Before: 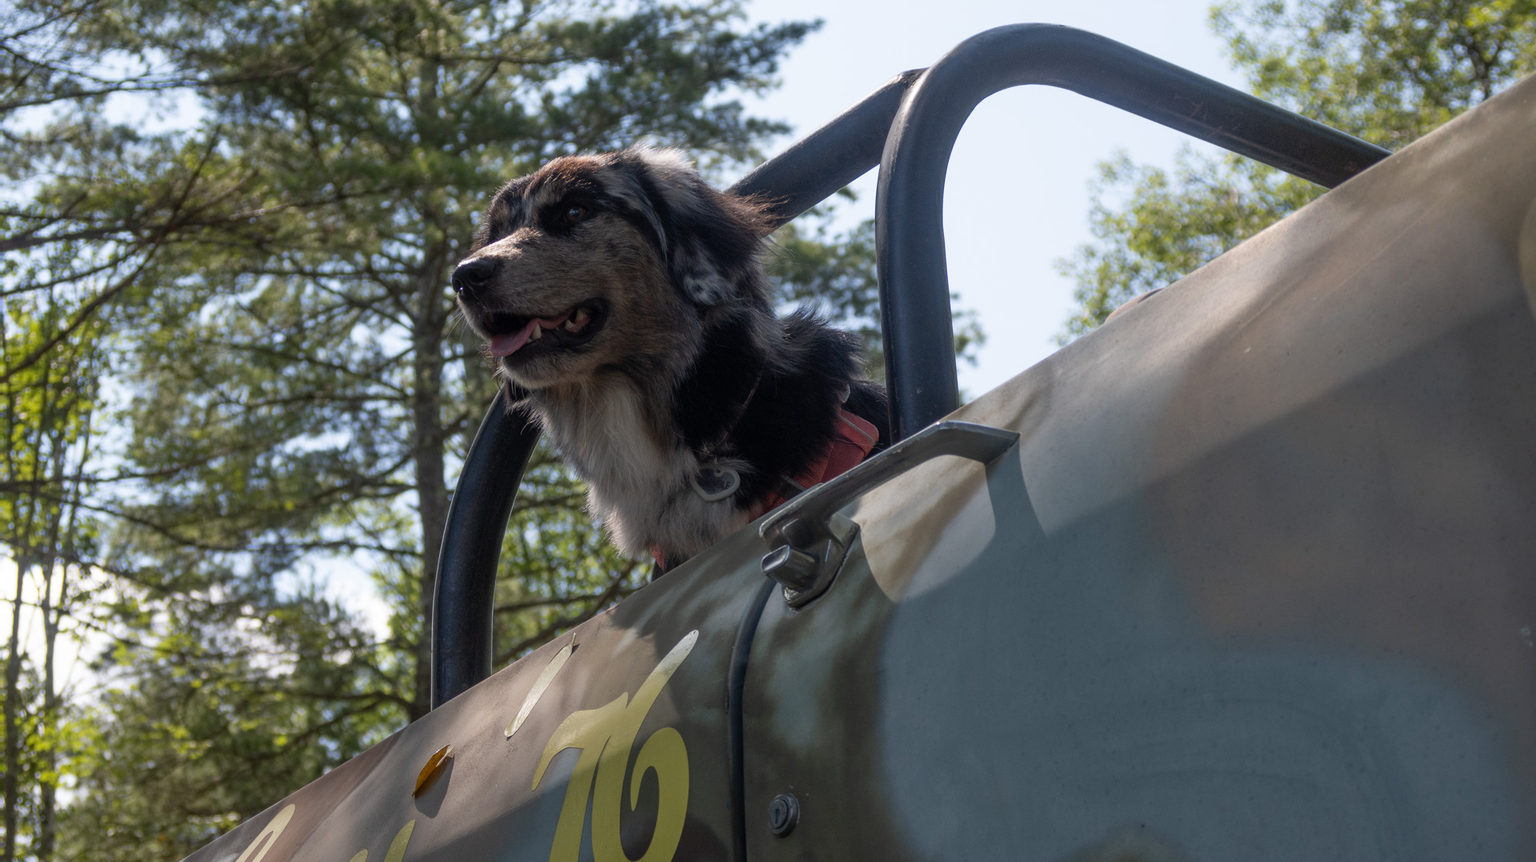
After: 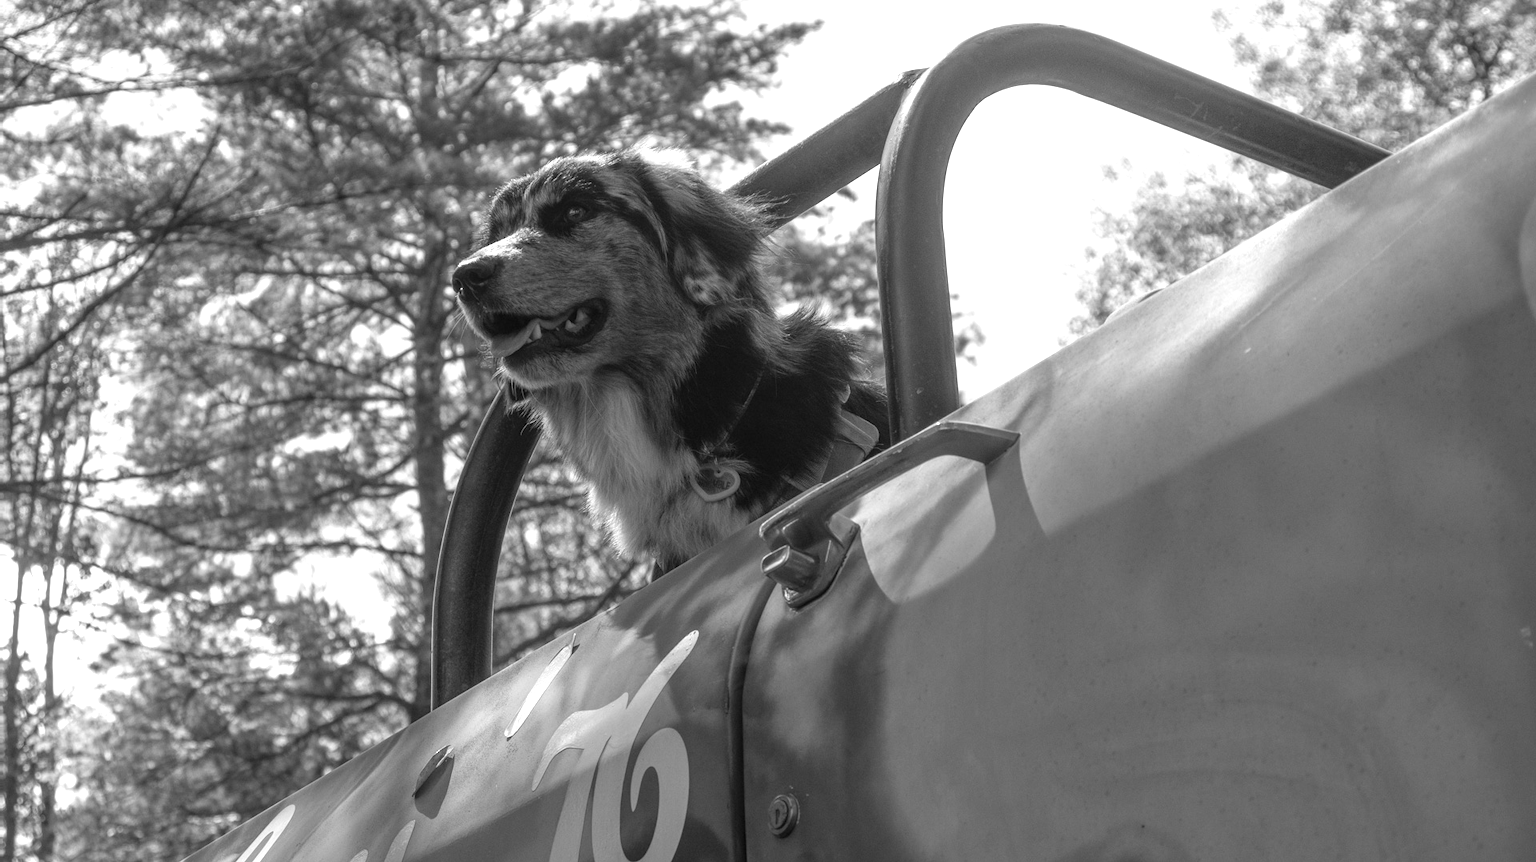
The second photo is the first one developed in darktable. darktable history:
local contrast: detail 110%
exposure: exposure 1 EV, compensate highlight preservation false
monochrome: a -71.75, b 75.82
